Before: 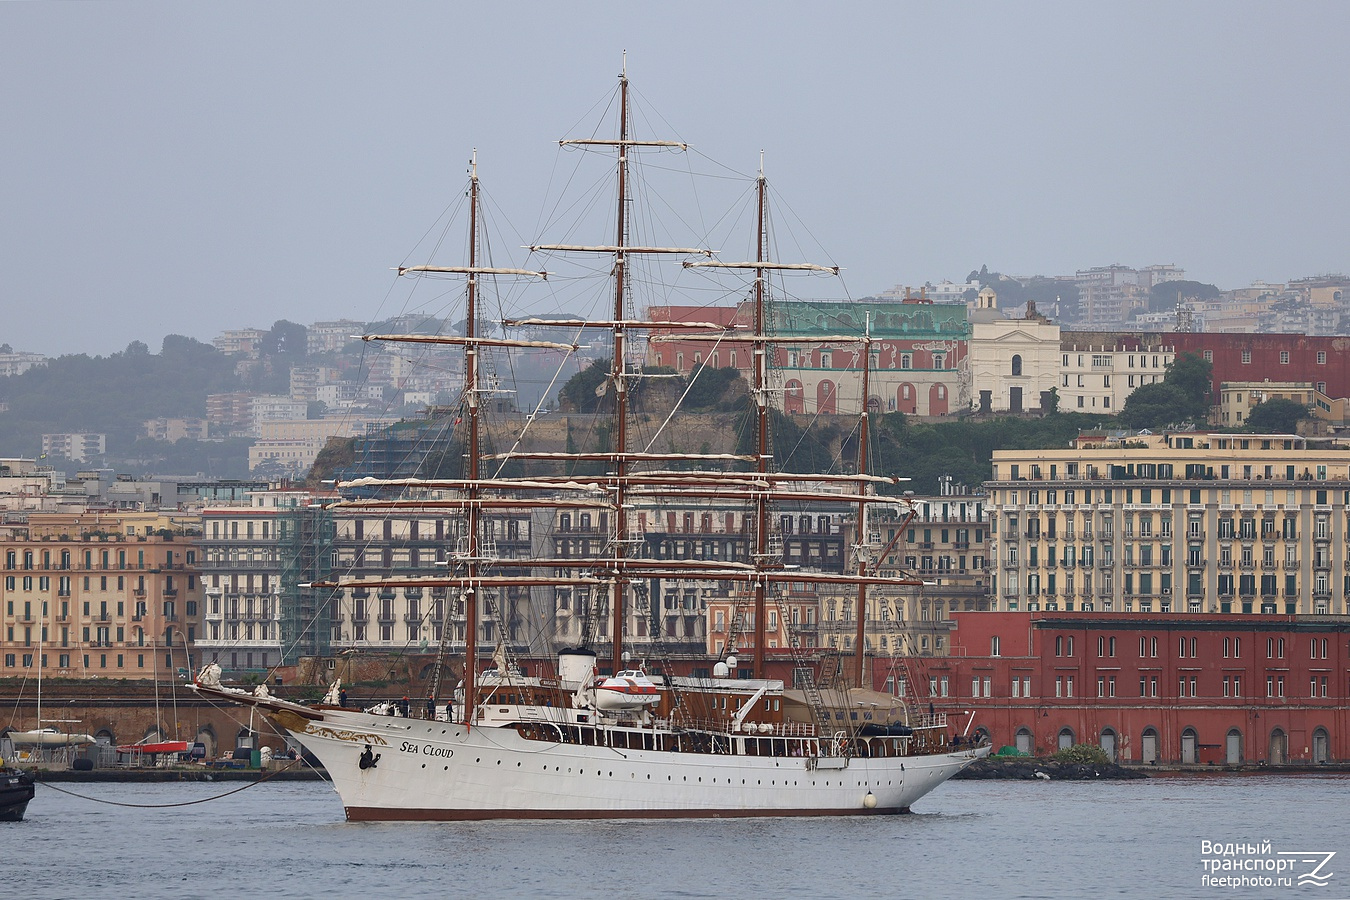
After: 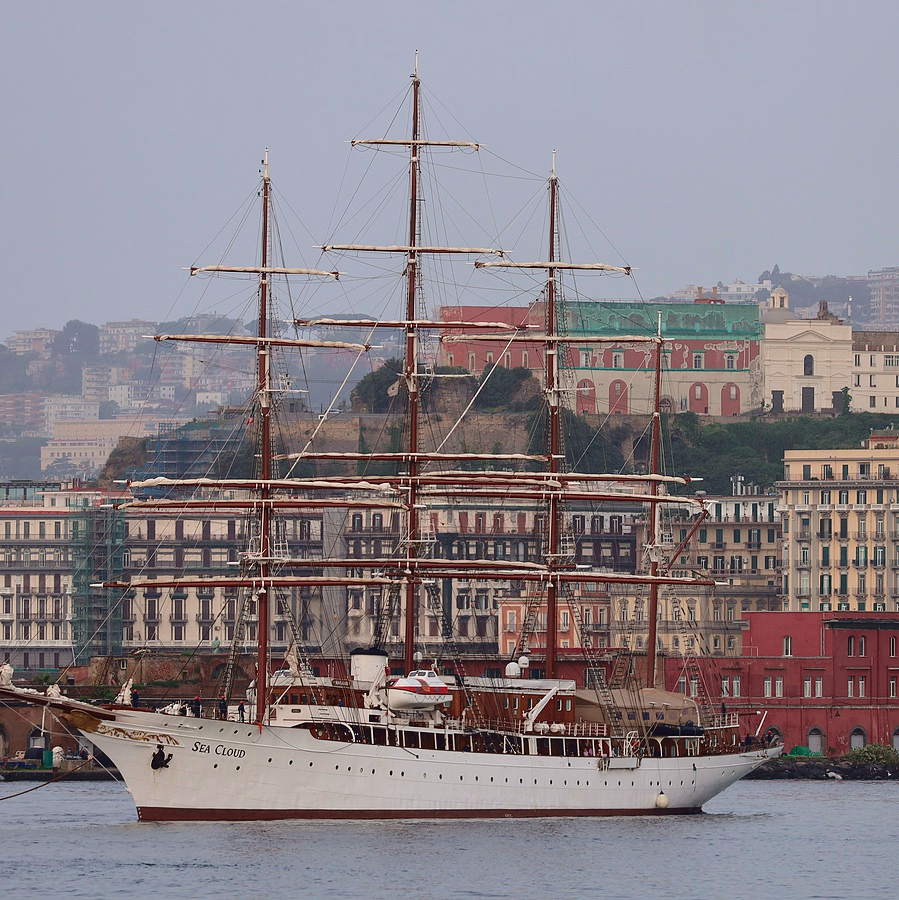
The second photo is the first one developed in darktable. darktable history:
crop: left 15.419%, right 17.914%
tone curve: curves: ch0 [(0, 0.013) (0.175, 0.11) (0.337, 0.304) (0.498, 0.485) (0.78, 0.742) (0.993, 0.954)]; ch1 [(0, 0) (0.294, 0.184) (0.359, 0.34) (0.362, 0.35) (0.43, 0.41) (0.469, 0.463) (0.495, 0.502) (0.54, 0.563) (0.612, 0.641) (1, 1)]; ch2 [(0, 0) (0.44, 0.437) (0.495, 0.502) (0.524, 0.534) (0.557, 0.56) (0.634, 0.654) (0.728, 0.722) (1, 1)], color space Lab, independent channels, preserve colors none
